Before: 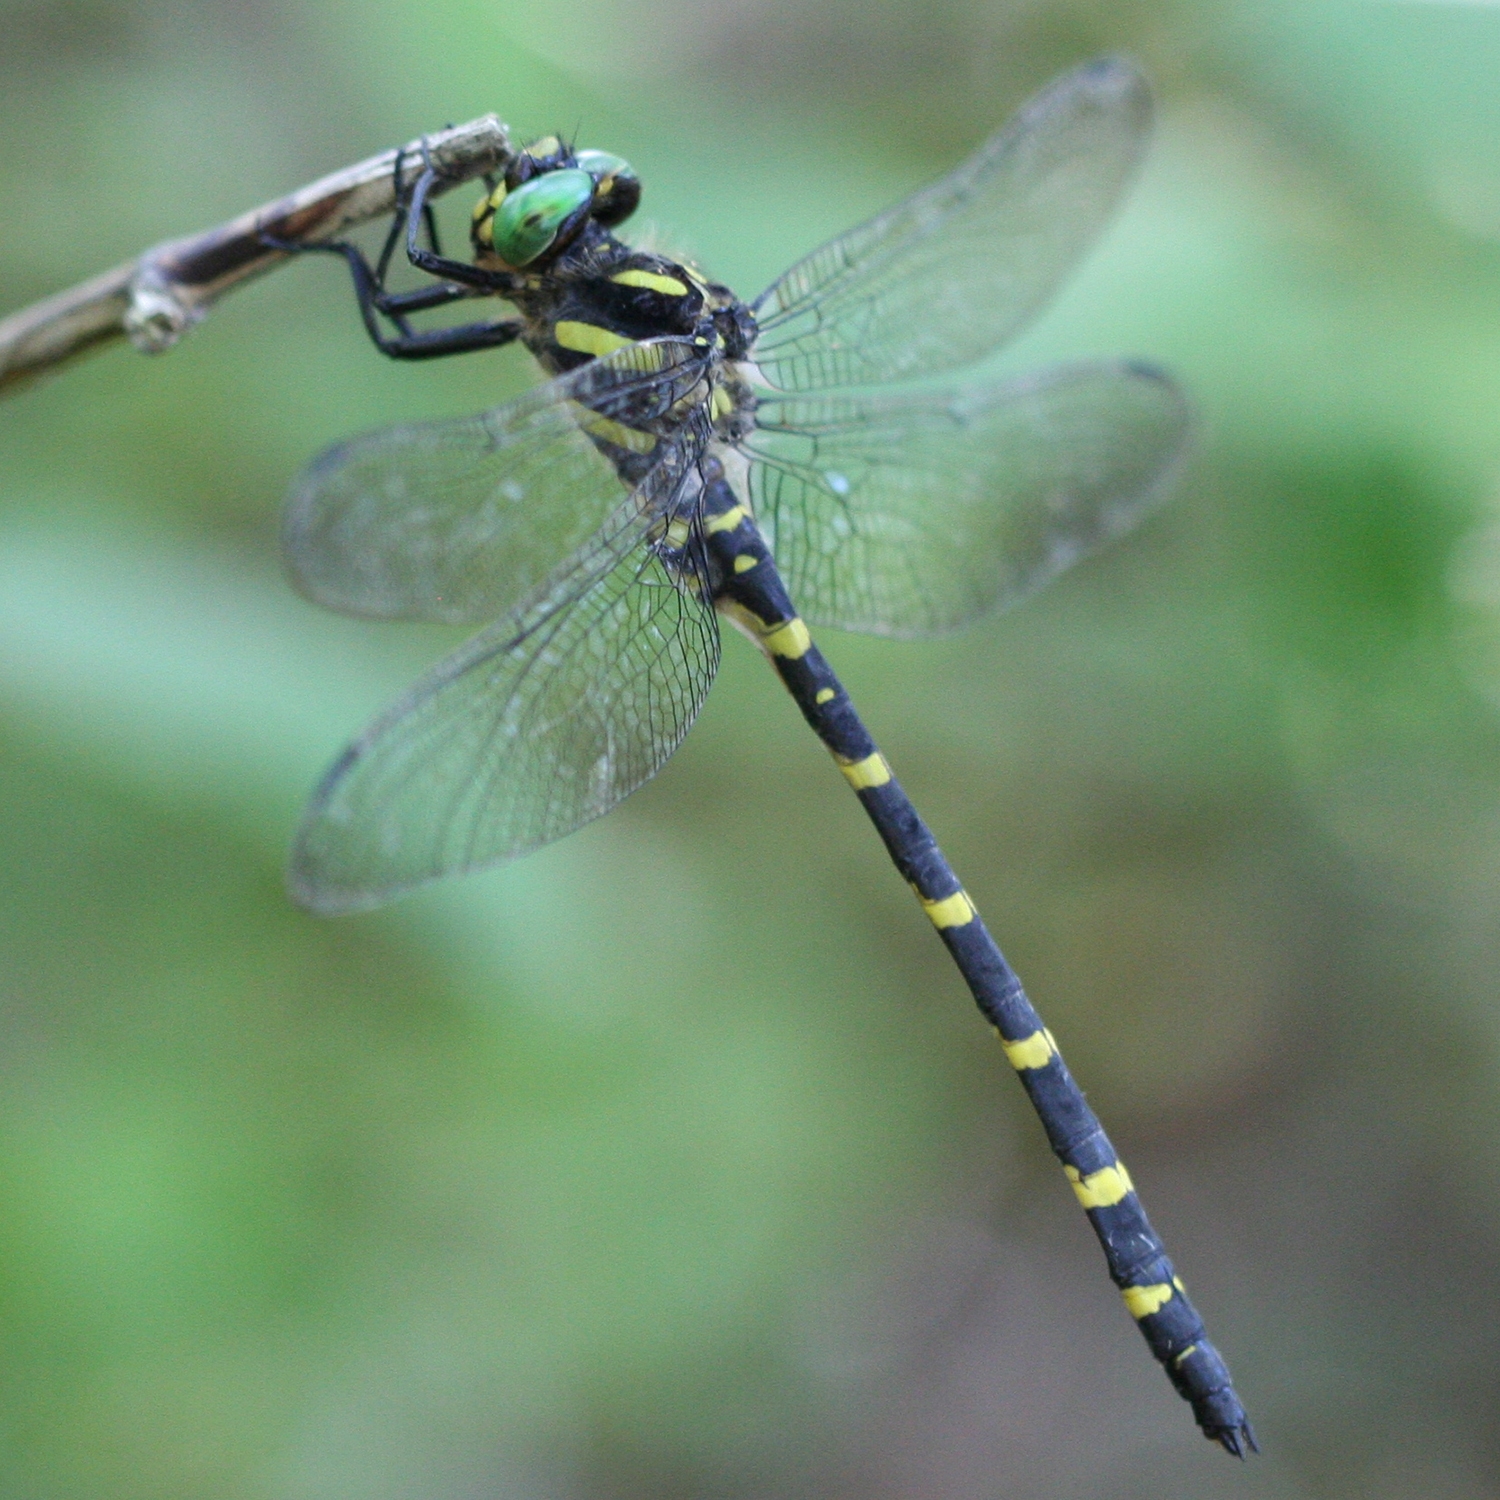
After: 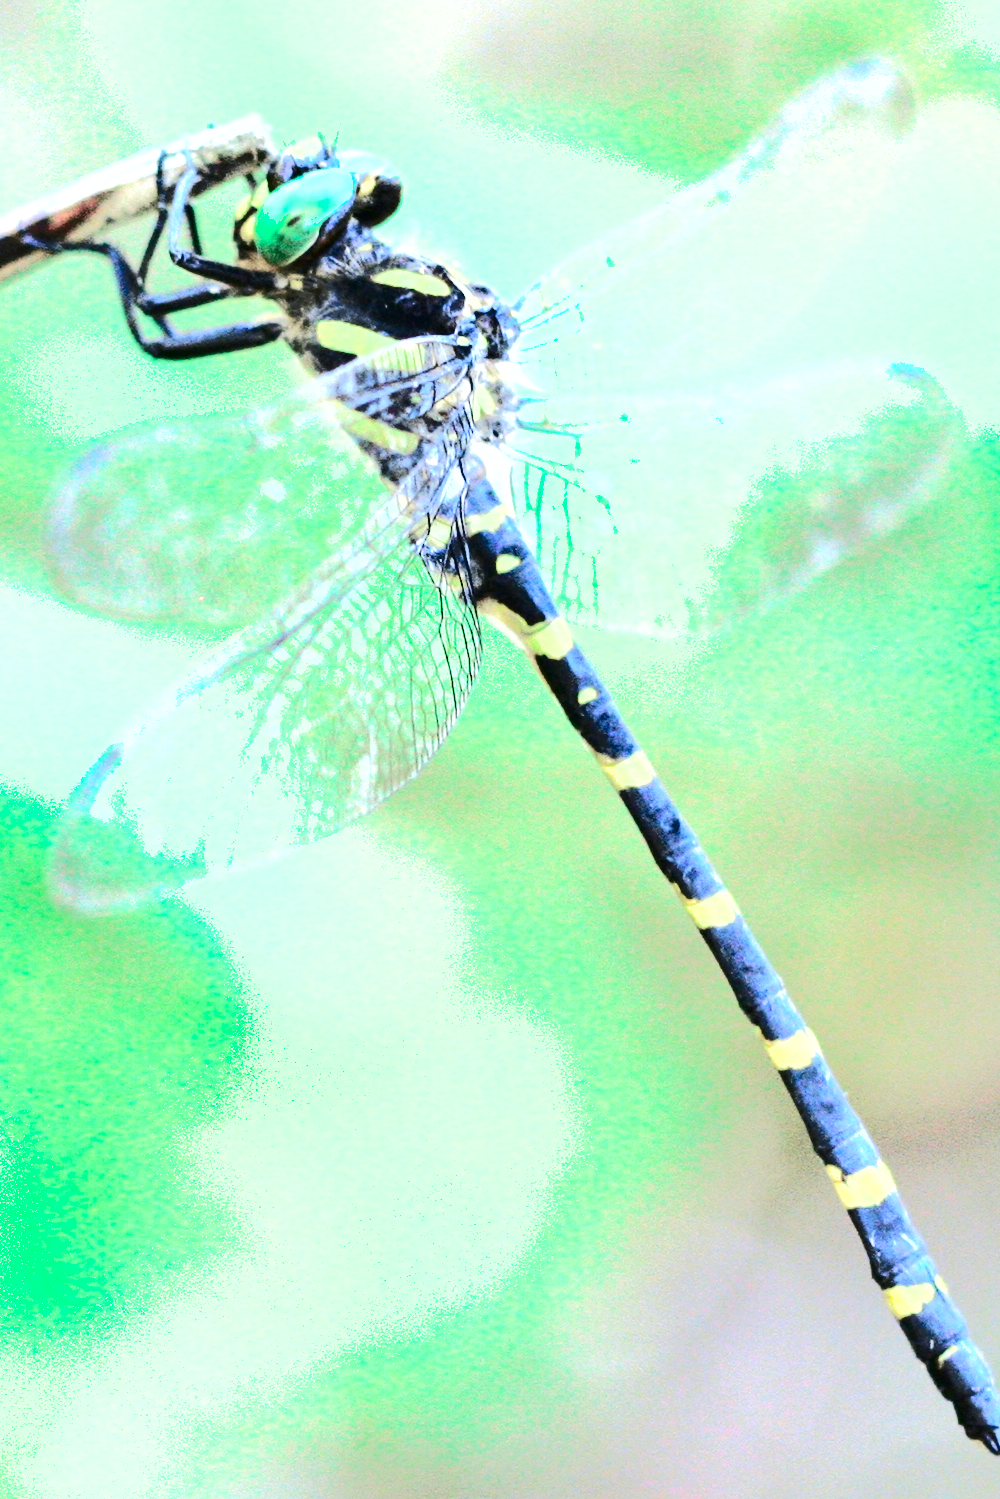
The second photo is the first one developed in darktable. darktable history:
tone curve: curves: ch0 [(0, 0.009) (0.105, 0.069) (0.195, 0.154) (0.289, 0.278) (0.384, 0.391) (0.513, 0.53) (0.66, 0.667) (0.895, 0.863) (1, 0.919)]; ch1 [(0, 0) (0.161, 0.092) (0.35, 0.33) (0.403, 0.395) (0.456, 0.469) (0.502, 0.499) (0.519, 0.514) (0.576, 0.587) (0.642, 0.645) (0.701, 0.742) (1, 0.942)]; ch2 [(0, 0) (0.371, 0.362) (0.437, 0.437) (0.501, 0.5) (0.53, 0.528) (0.569, 0.551) (0.619, 0.58) (0.883, 0.752) (1, 0.929)], color space Lab, independent channels, preserve colors none
crop and rotate: left 15.87%, right 17.416%
contrast brightness saturation: contrast 0.288
shadows and highlights: low approximation 0.01, soften with gaussian
tone equalizer: -8 EV -0.436 EV, -7 EV -0.372 EV, -6 EV -0.306 EV, -5 EV -0.232 EV, -3 EV 0.24 EV, -2 EV 0.307 EV, -1 EV 0.388 EV, +0 EV 0.401 EV, smoothing diameter 24.81%, edges refinement/feathering 14.65, preserve details guided filter
local contrast: mode bilateral grid, contrast 15, coarseness 36, detail 105%, midtone range 0.2
exposure: exposure 2.184 EV, compensate highlight preservation false
